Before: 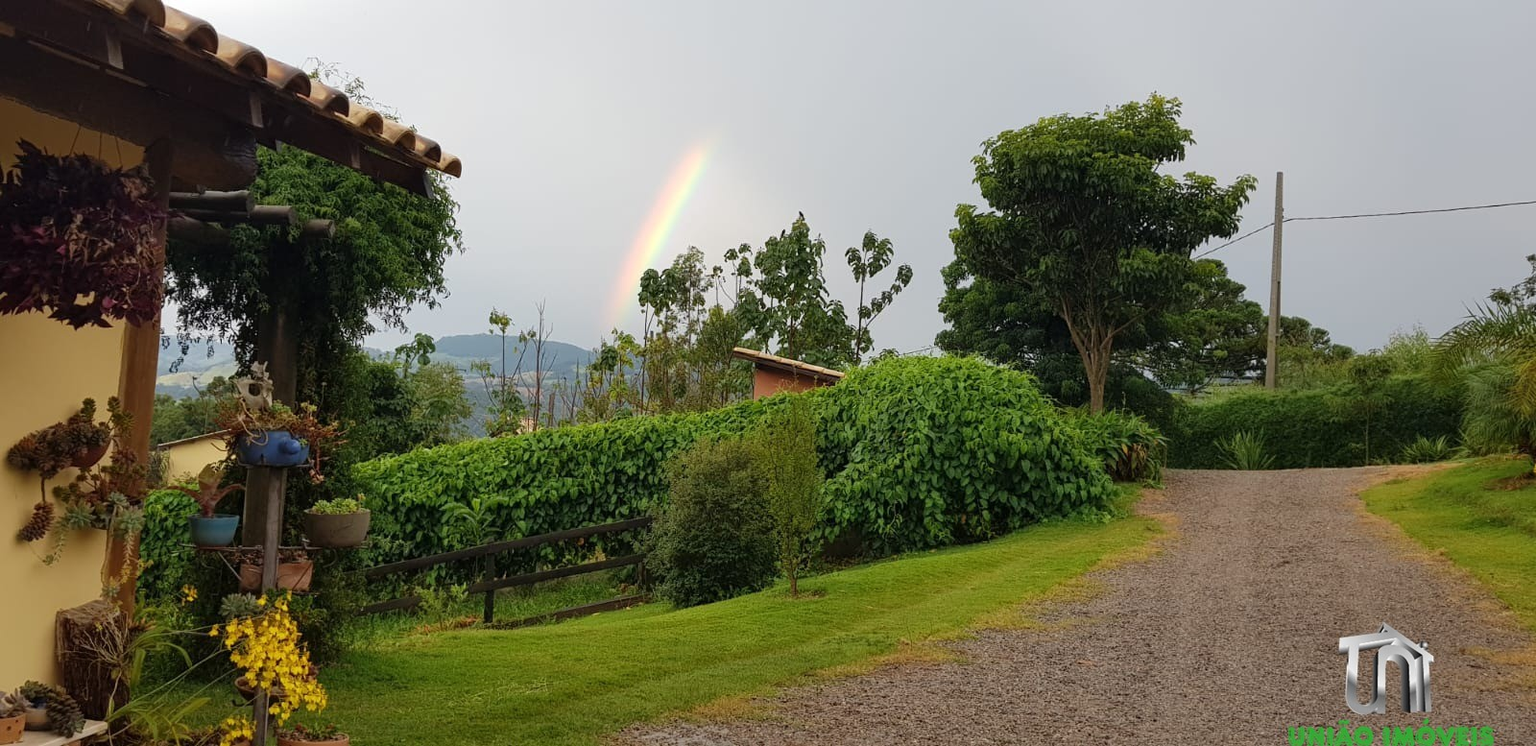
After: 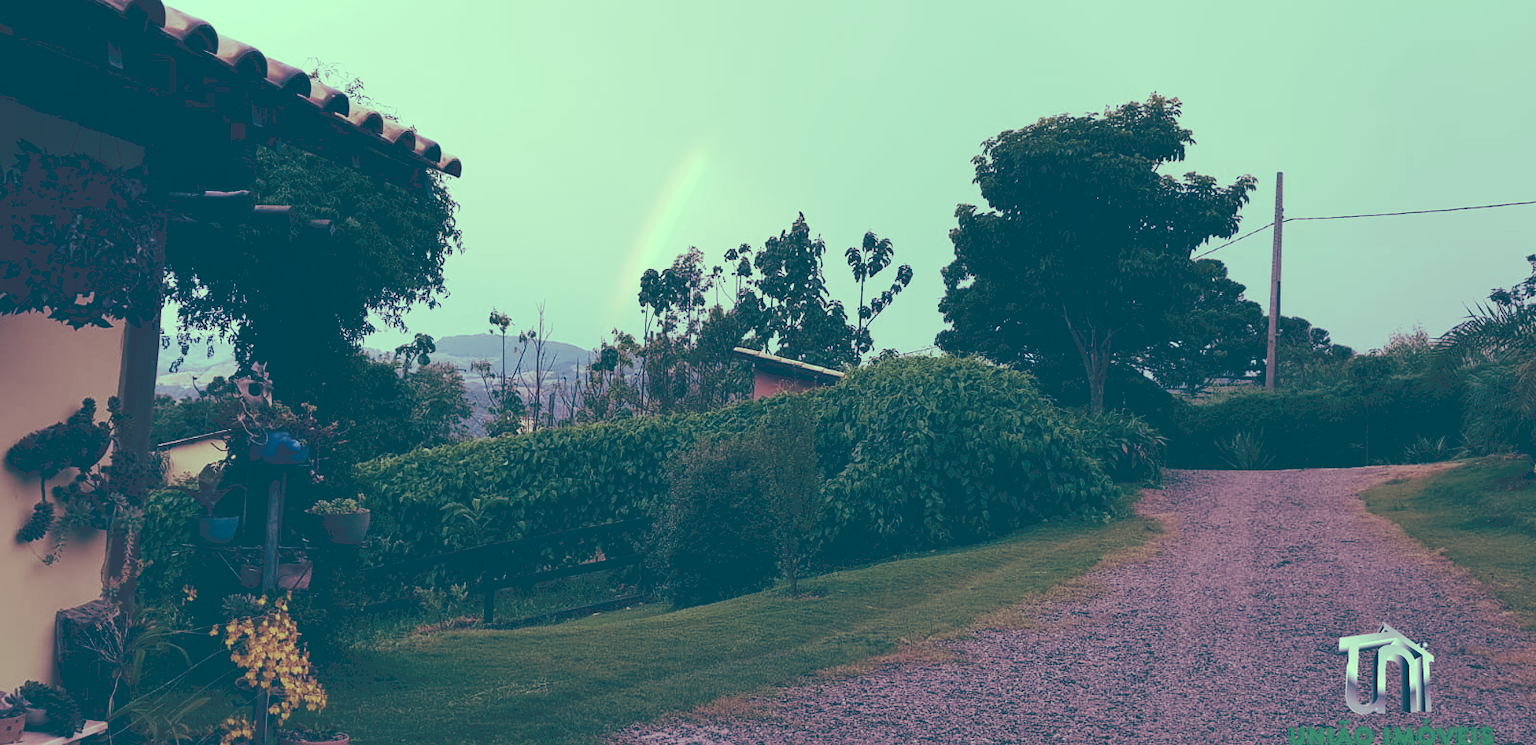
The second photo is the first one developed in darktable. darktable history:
tone curve: curves: ch0 [(0, 0) (0.003, 0.235) (0.011, 0.235) (0.025, 0.235) (0.044, 0.235) (0.069, 0.235) (0.1, 0.237) (0.136, 0.239) (0.177, 0.243) (0.224, 0.256) (0.277, 0.287) (0.335, 0.329) (0.399, 0.391) (0.468, 0.476) (0.543, 0.574) (0.623, 0.683) (0.709, 0.778) (0.801, 0.869) (0.898, 0.924) (1, 1)], preserve colors none
color look up table: target L [98.12, 96.98, 95.43, 86.76, 76.42, 69.15, 55.44, 50.05, 41.63, 39.73, 23.13, 201.49, 75.6, 67.93, 58.93, 59.84, 54.34, 51.11, 54.14, 44.94, 43.96, 39.98, 32.23, 30.46, 12.53, 16.77, 97.01, 96.76, 84.78, 75.81, 69.64, 75.2, 58.84, 63.98, 49.07, 35.79, 34.51, 38.21, 34.88, 20.42, 12.74, 15.46, 87.88, 80.12, 69.76, 59.67, 55.76, 54.47, 29.29], target a [-44.58, -49.64, -59.56, -55.26, -25.81, -31.66, -10.88, -28.08, -23.15, -1.934, -58.91, 0, 0.121, 12.87, 3.447, 4.503, 29.51, 46.04, 13.11, 7.381, 43.52, 23.8, 6.538, 25.44, -32.68, -43.89, -46.43, -46.12, -16.56, 1.342, -9.115, 1.473, 33.12, -11.48, 22.85, -4.546, 25.62, 17.78, -0.868, -51.42, -31.82, -37.86, -50.67, -28.08, -33.5, -12.19, -11.58, -16.21, -22.65], target b [34.58, 45.43, 29.33, 24.35, 17.62, 27.66, 8.154, 8.557, -10.18, -7.207, -19.05, -0.001, 7.479, 17.7, 23.25, 7.226, 4.461, 13.78, -5.663, -12.58, -10.07, -10.62, -5.482, -7.401, -32.9, -28.9, 28.76, 27.82, 8.72, 3.568, 0.559, -7.328, -19.89, -23.71, -22.76, -32.72, -27.44, -48.49, -36.95, -27.04, -36.81, -37.3, 13.9, 2.044, -1.892, -7.708, -16.72, -27.19, -24.32], num patches 49
